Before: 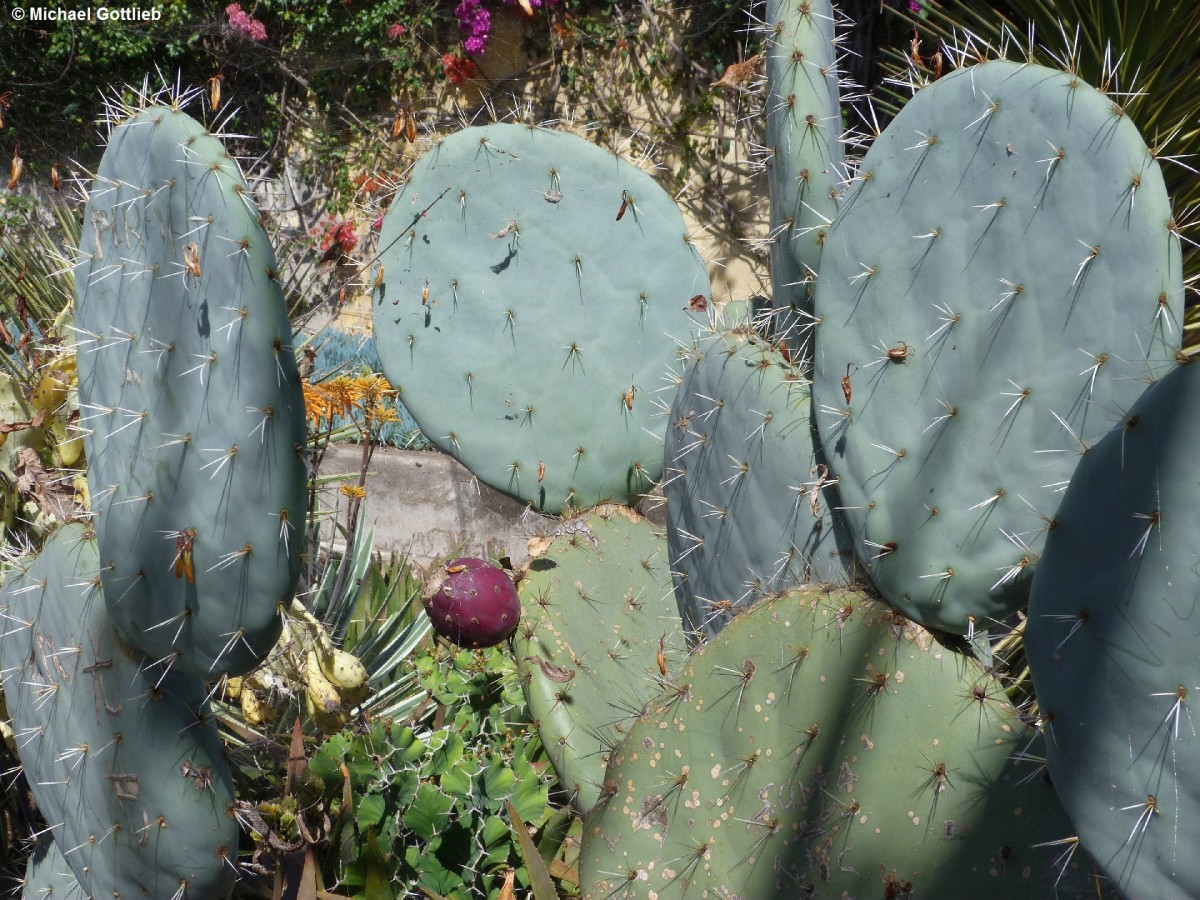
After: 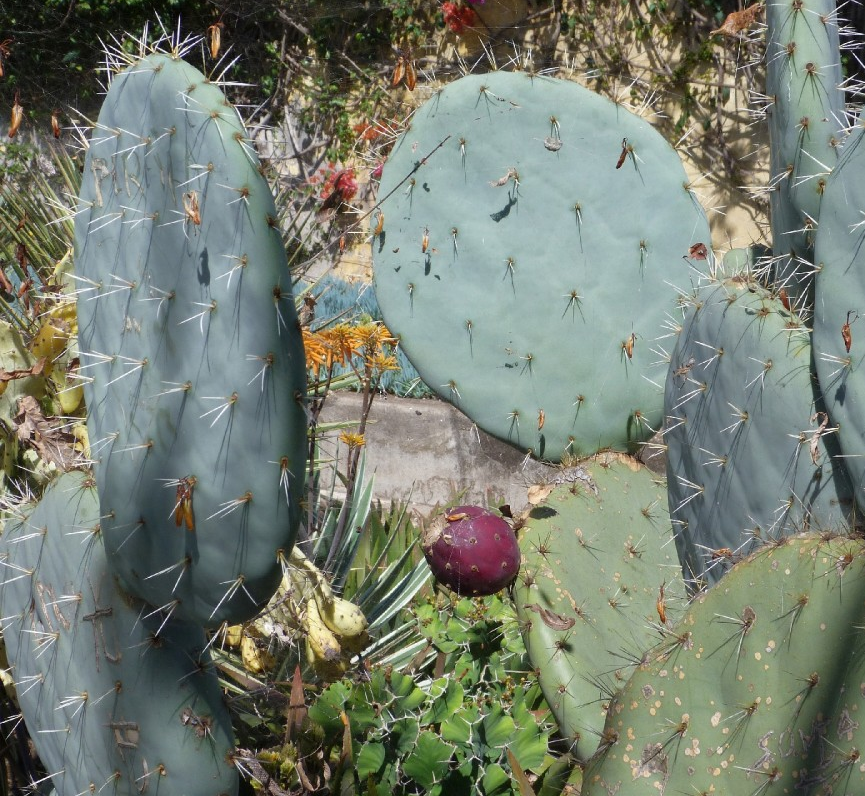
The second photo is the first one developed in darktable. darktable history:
crop: top 5.799%, right 27.857%, bottom 5.748%
